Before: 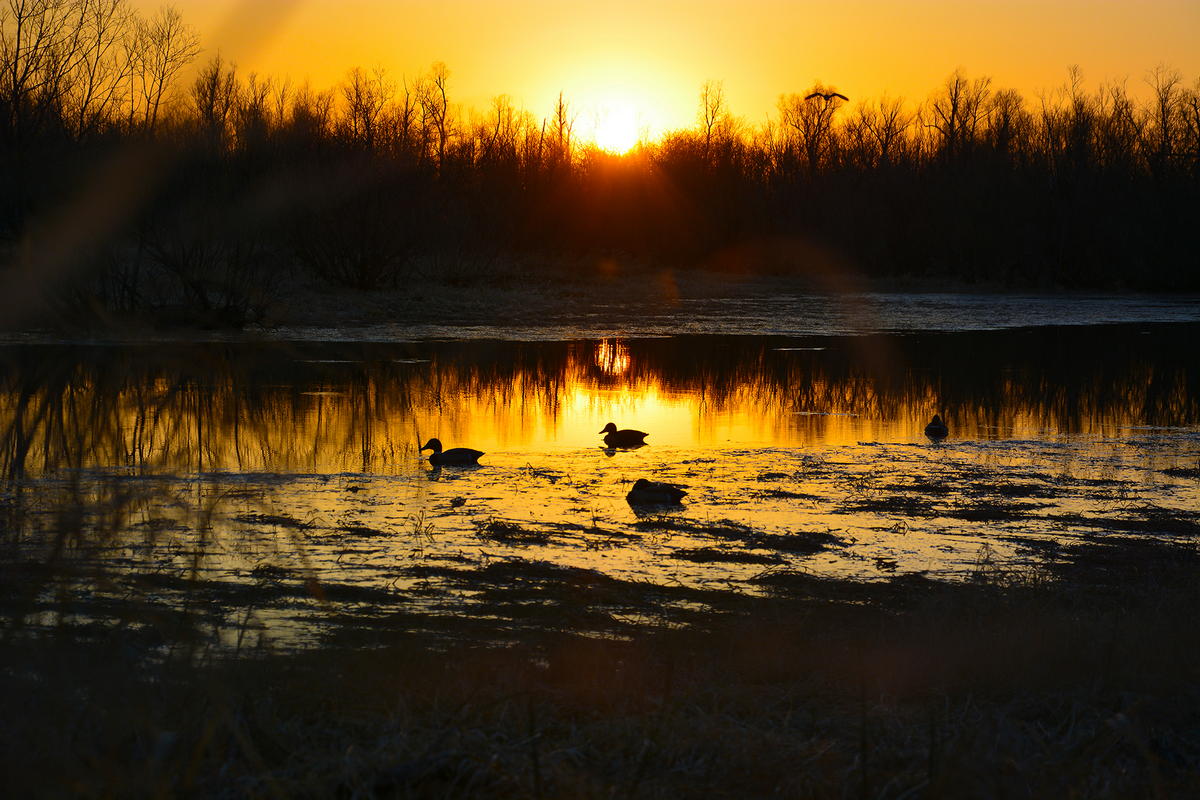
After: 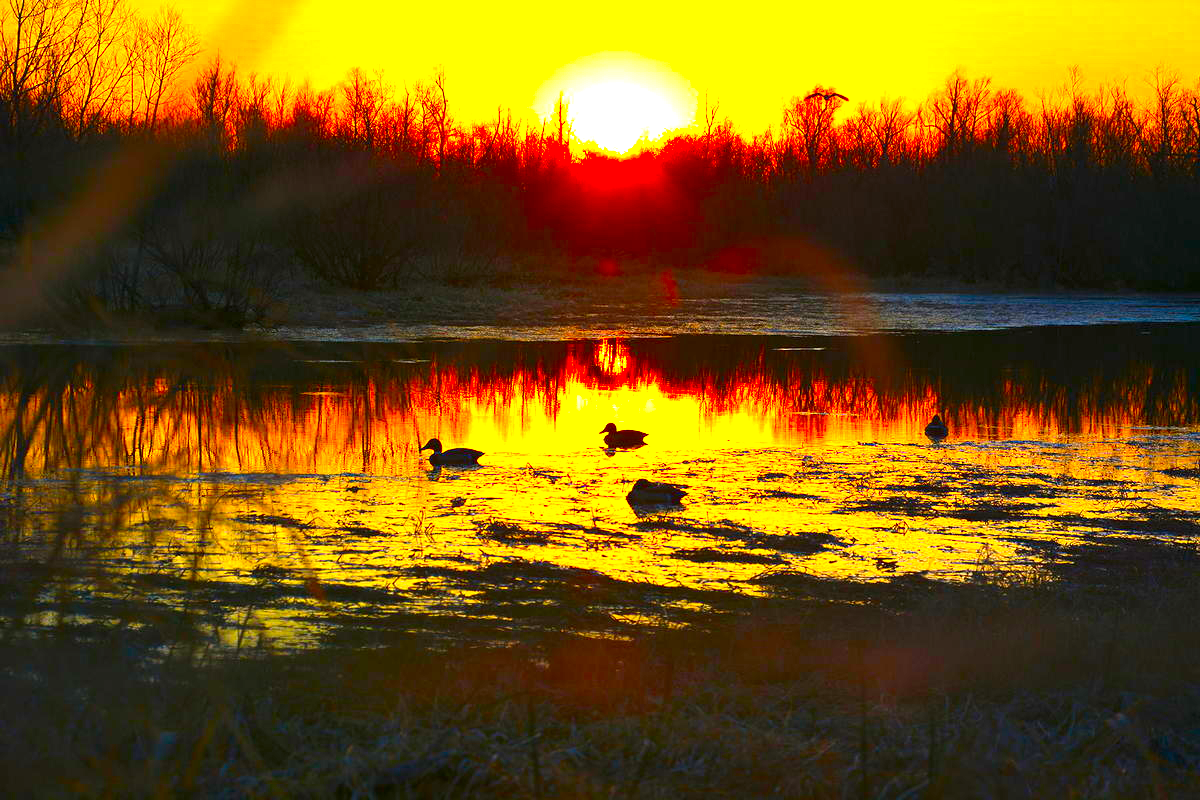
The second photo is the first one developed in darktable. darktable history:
color correction: highlights b* -0.052, saturation 2.1
exposure: black level correction 0, exposure 1.444 EV, compensate highlight preservation false
